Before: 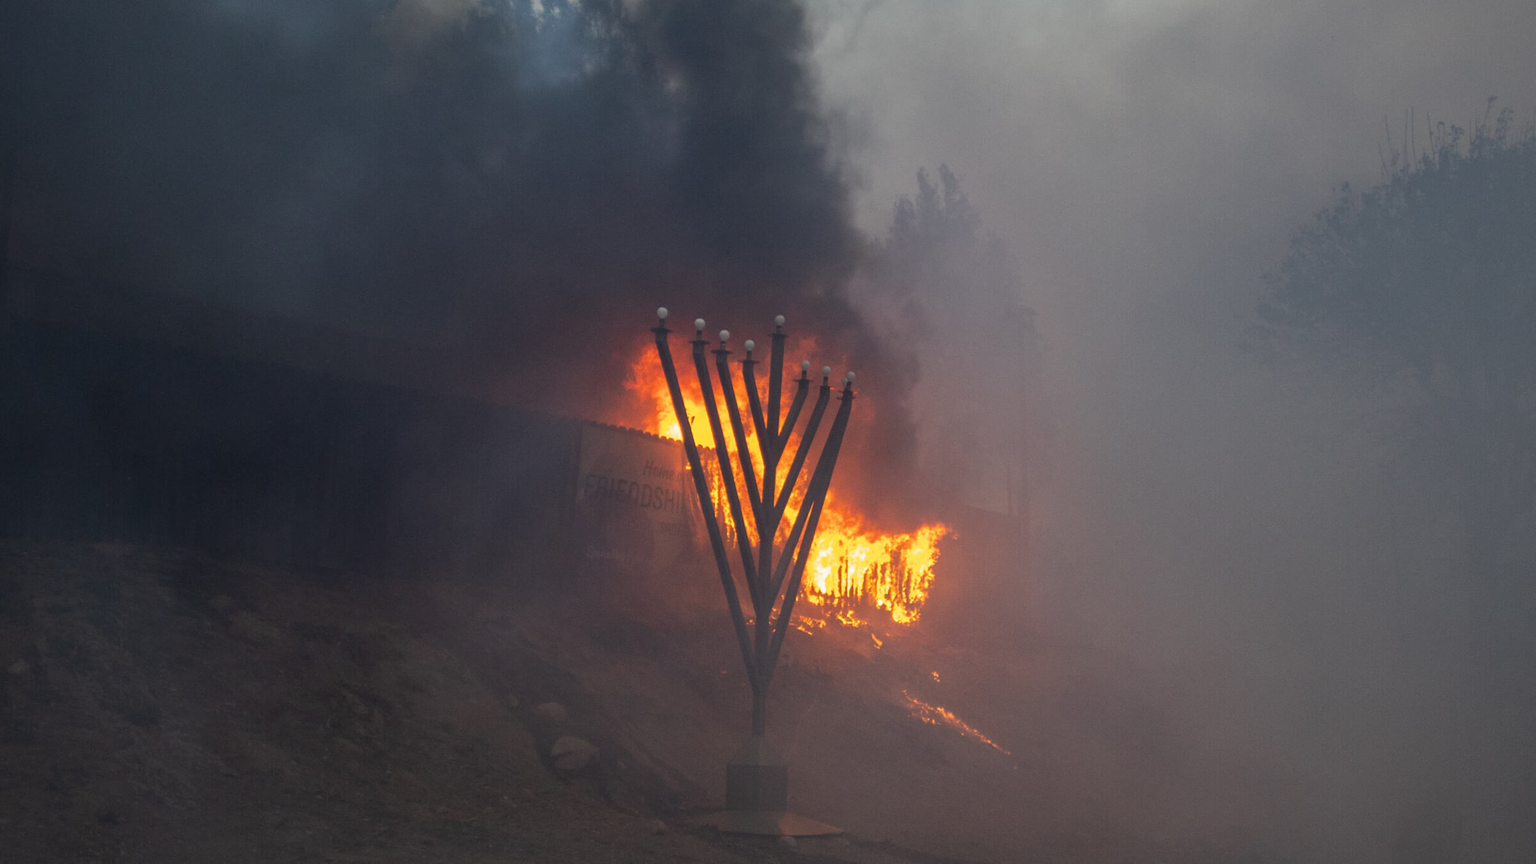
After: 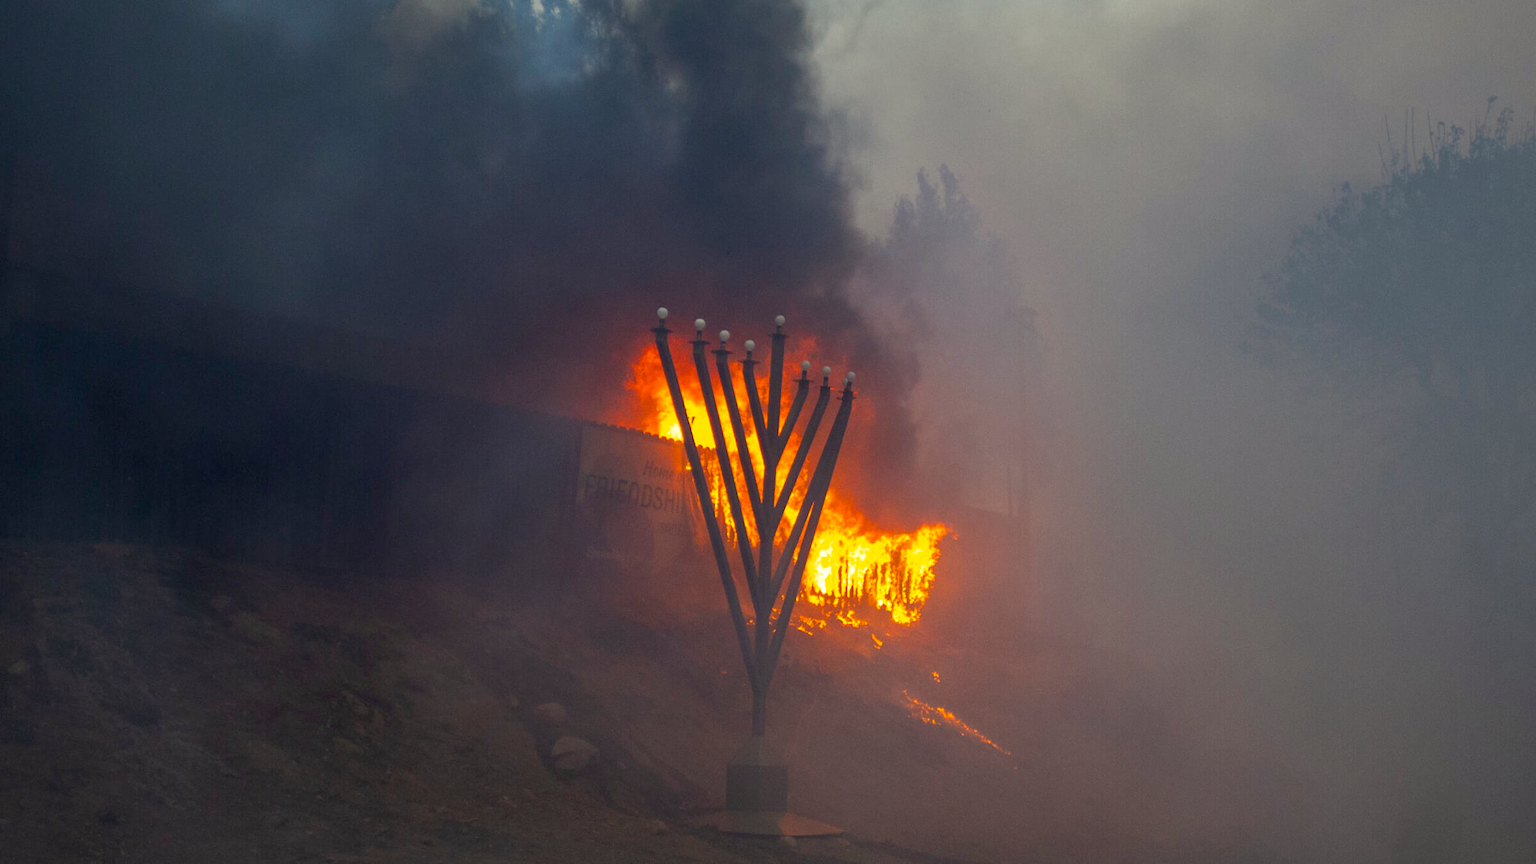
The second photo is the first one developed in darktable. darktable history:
color balance rgb: highlights gain › luminance 5.679%, highlights gain › chroma 2.568%, highlights gain › hue 89.34°, global offset › luminance -0.47%, perceptual saturation grading › global saturation 38.992%, perceptual brilliance grading › global brilliance 3.419%
